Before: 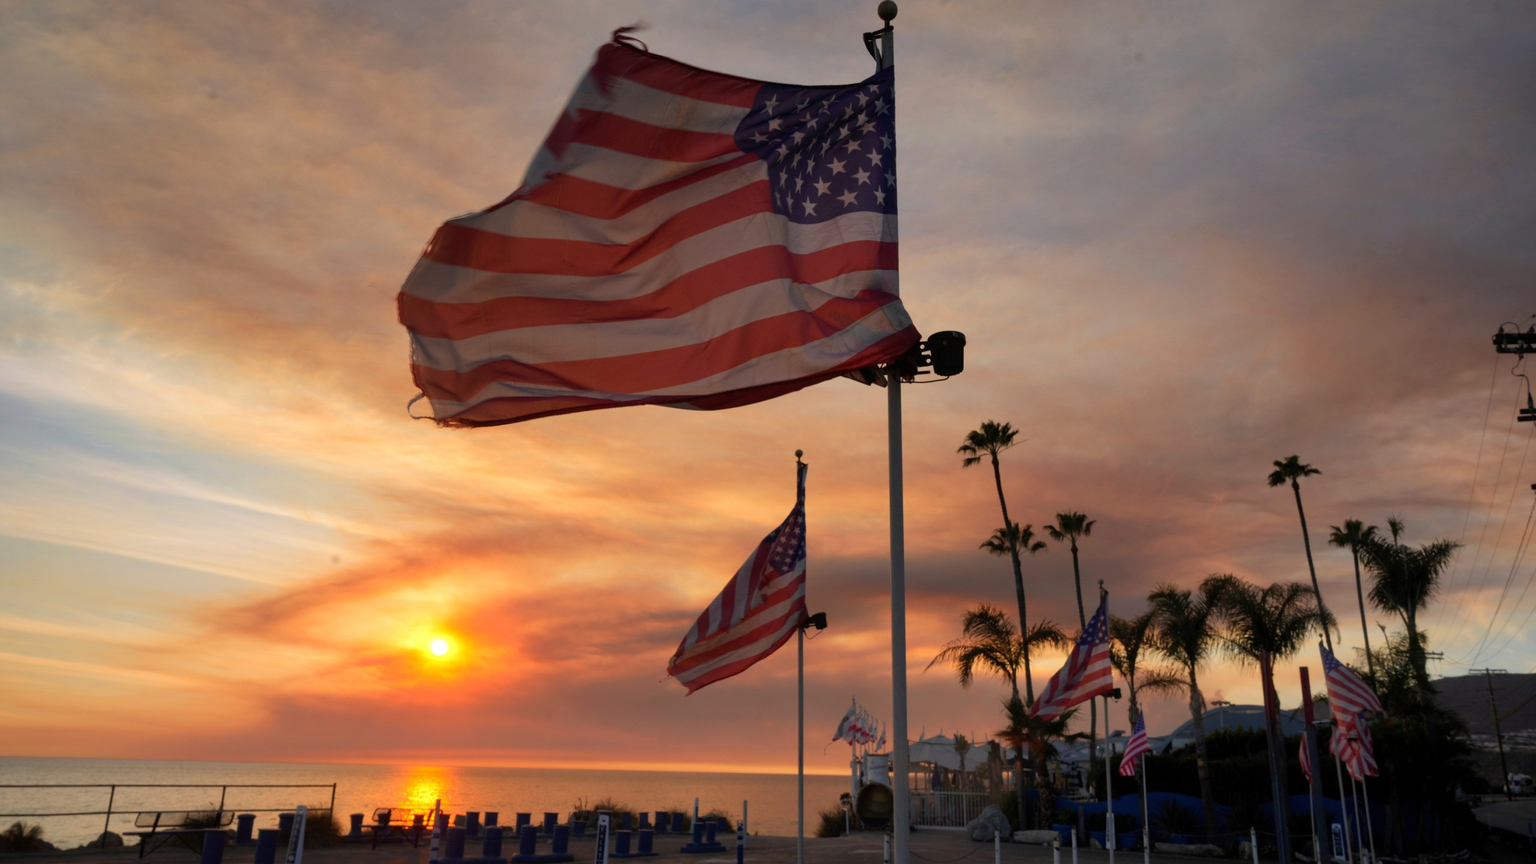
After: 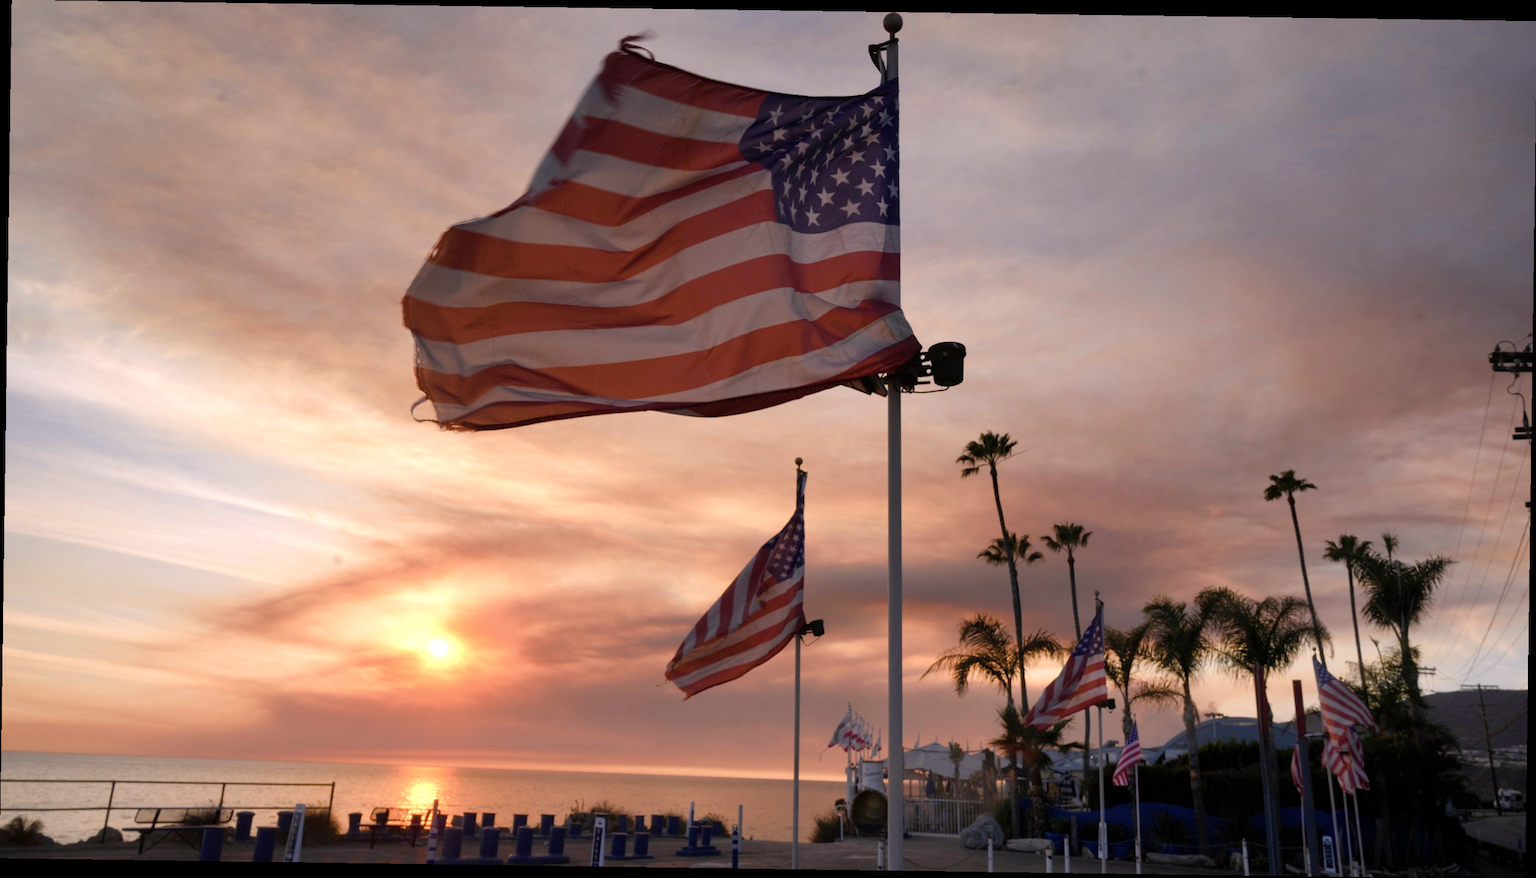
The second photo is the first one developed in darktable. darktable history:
white balance: red 1.004, blue 1.096
color correction: highlights a* 5.59, highlights b* 5.24, saturation 0.68
color balance rgb: perceptual saturation grading › global saturation 20%, perceptual saturation grading › highlights -50%, perceptual saturation grading › shadows 30%, perceptual brilliance grading › global brilliance 10%, perceptual brilliance grading › shadows 15%
rotate and perspective: rotation 0.8°, automatic cropping off
color zones: curves: ch0 [(0.068, 0.464) (0.25, 0.5) (0.48, 0.508) (0.75, 0.536) (0.886, 0.476) (0.967, 0.456)]; ch1 [(0.066, 0.456) (0.25, 0.5) (0.616, 0.508) (0.746, 0.56) (0.934, 0.444)]
